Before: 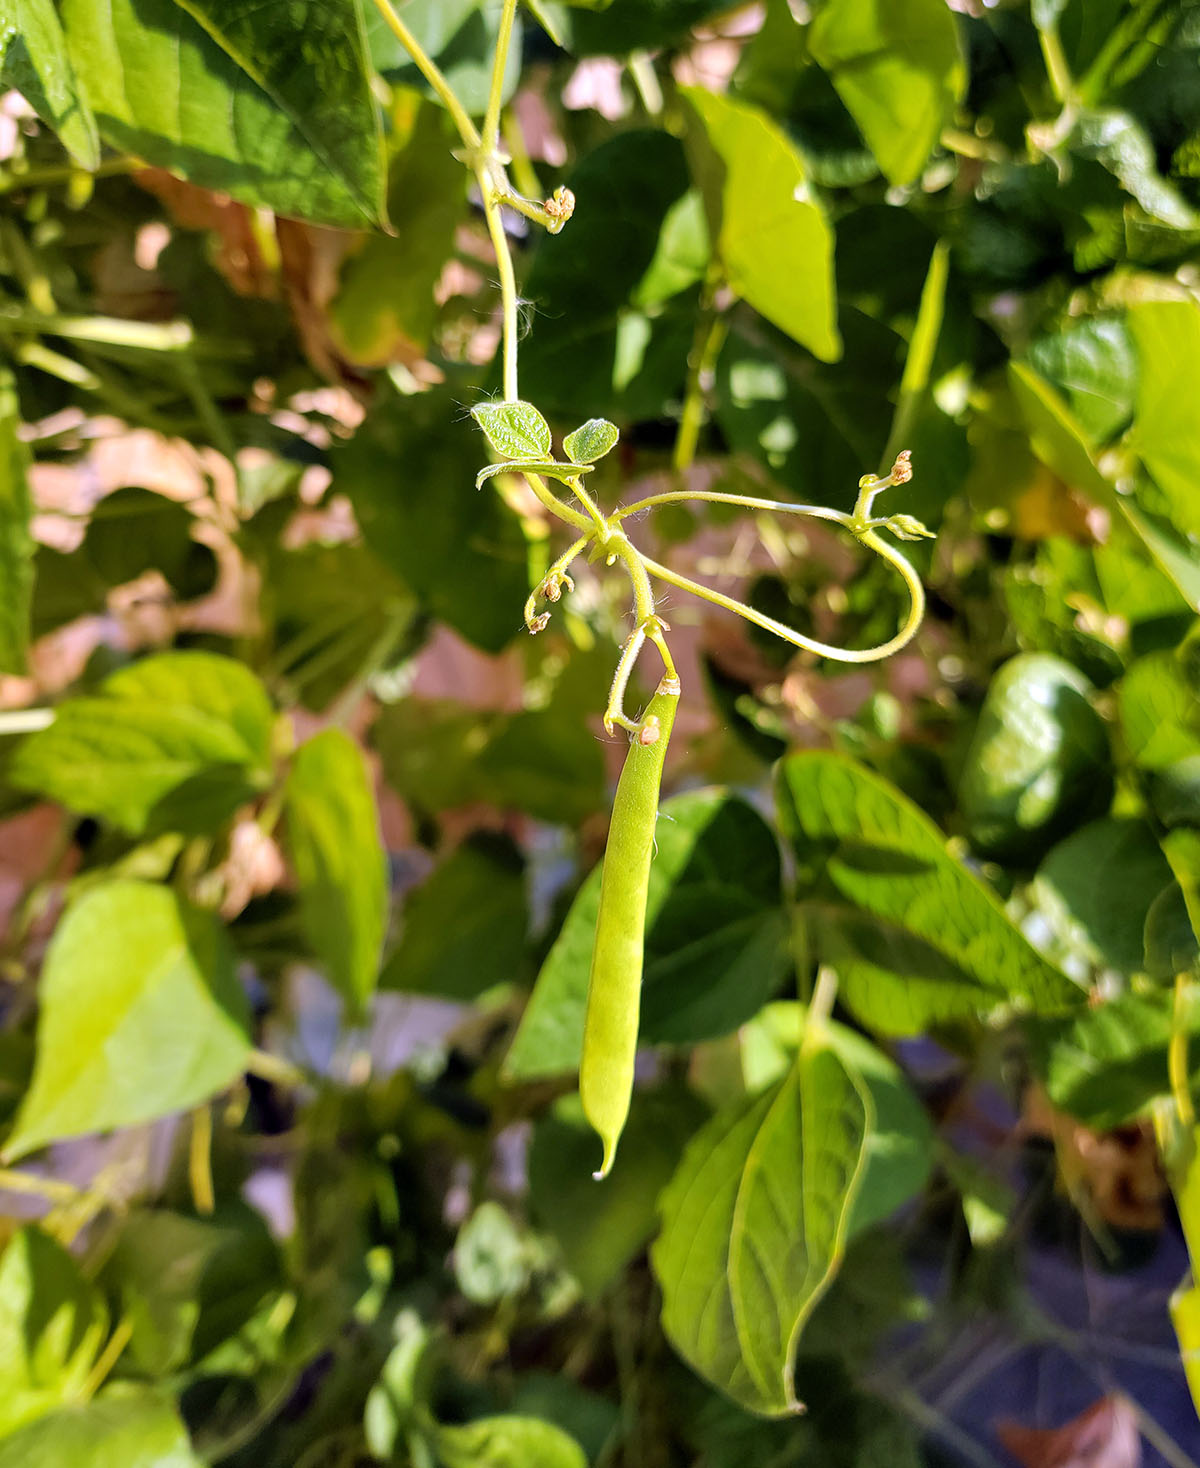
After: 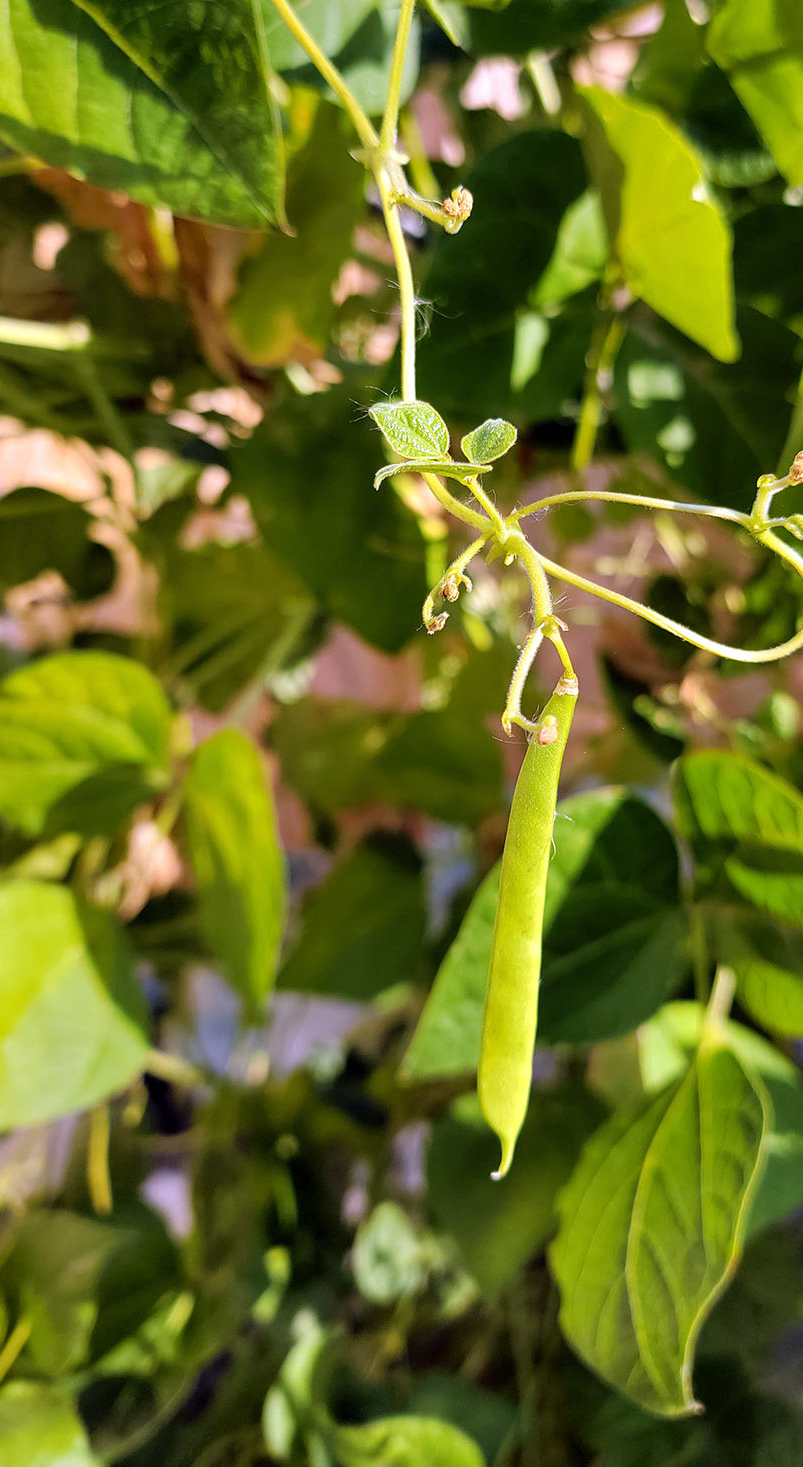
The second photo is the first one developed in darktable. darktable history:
crop and rotate: left 8.545%, right 24.494%
